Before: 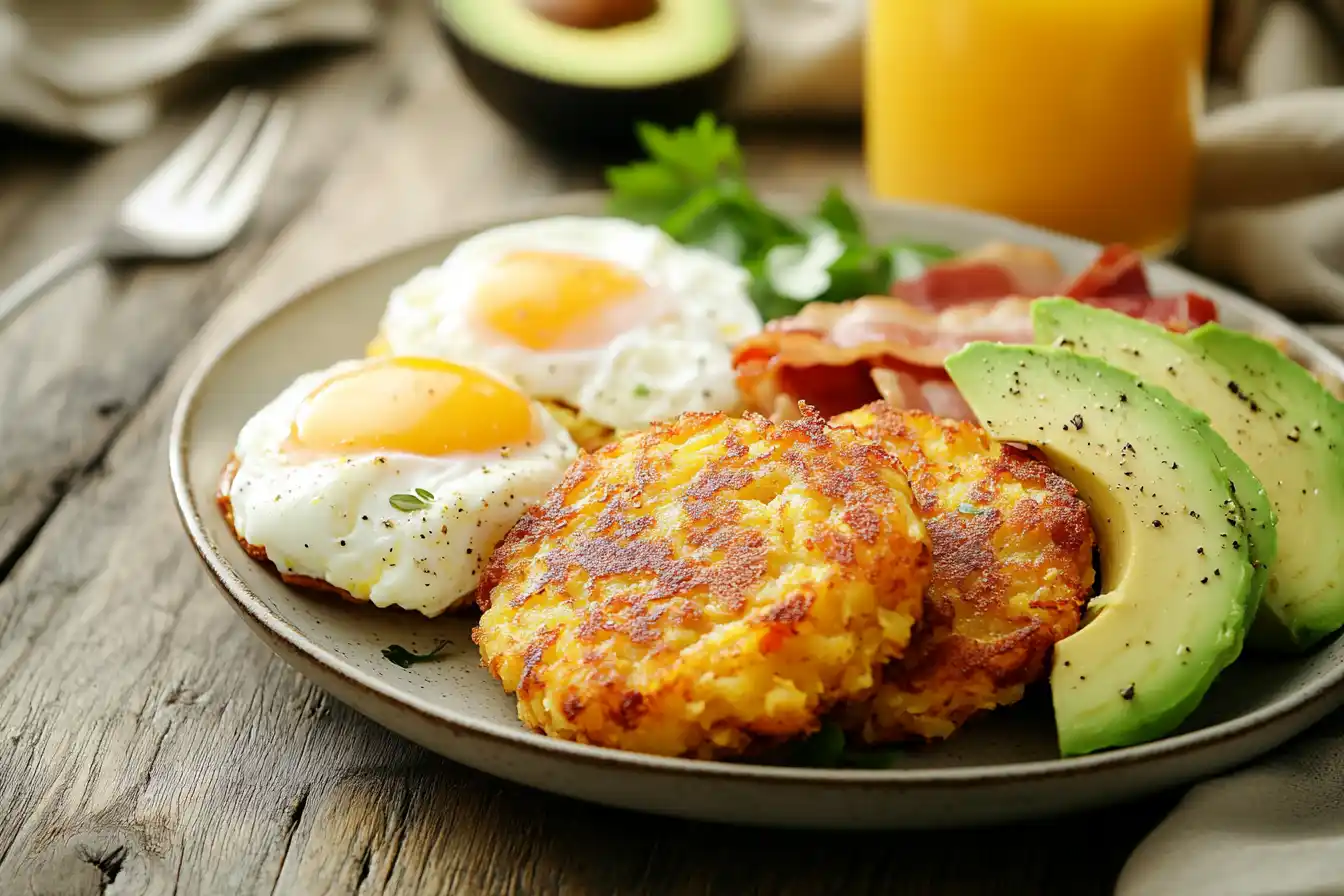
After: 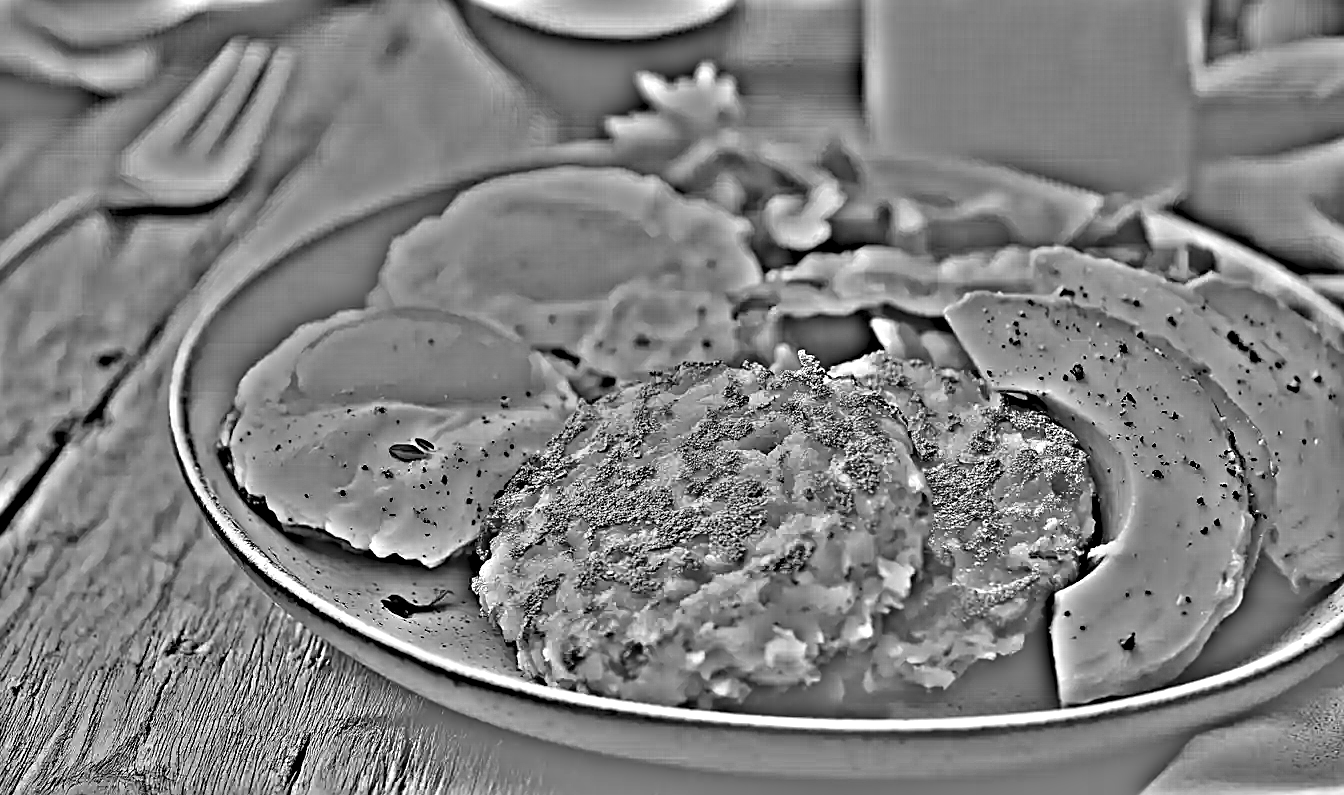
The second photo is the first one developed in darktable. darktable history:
white balance: emerald 1
crop and rotate: top 5.609%, bottom 5.609%
sharpen: on, module defaults
levels: levels [0, 0.478, 1]
color contrast: blue-yellow contrast 0.62
haze removal: compatibility mode true, adaptive false
highpass: on, module defaults
